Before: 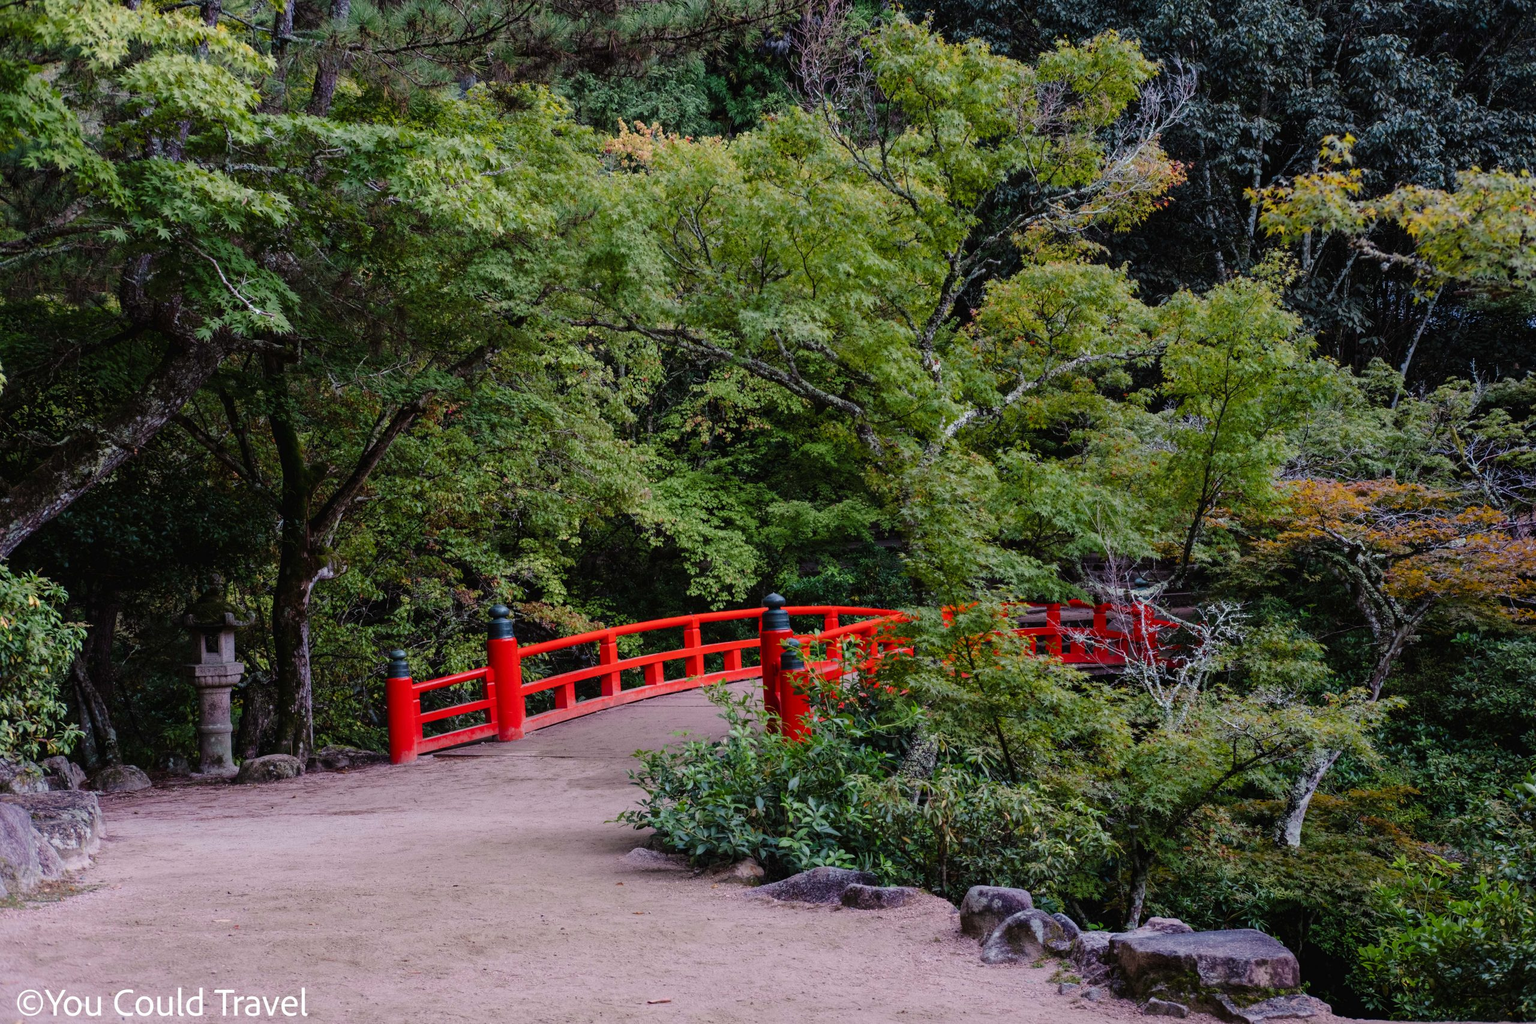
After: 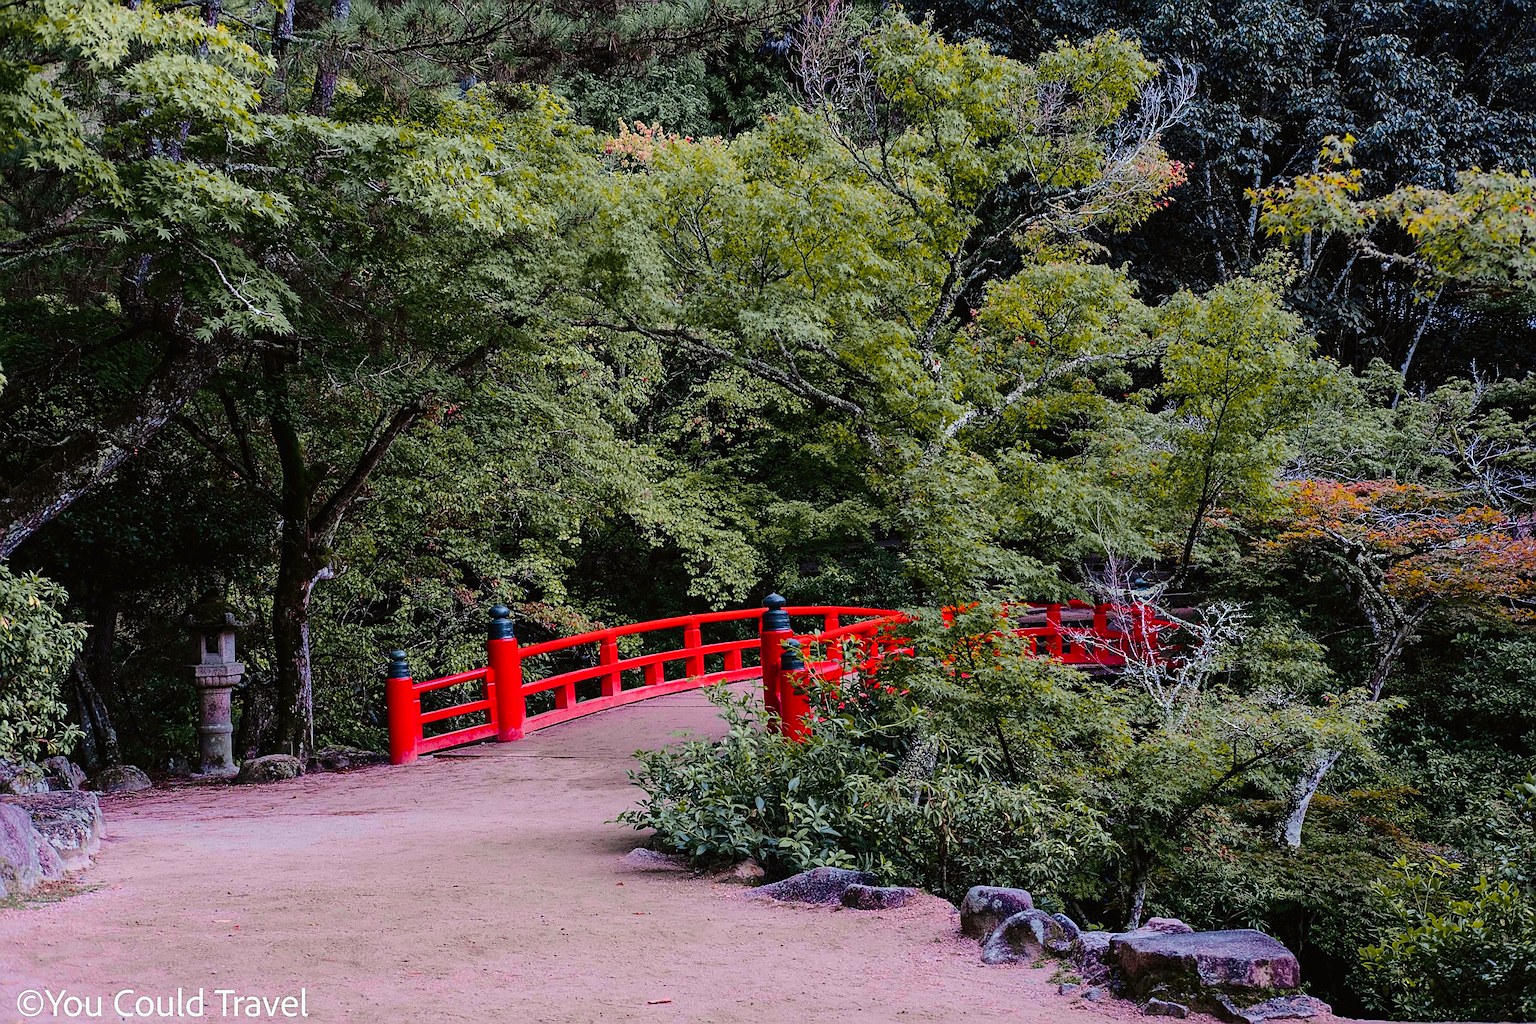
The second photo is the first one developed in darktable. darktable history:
tone equalizer: edges refinement/feathering 500, mask exposure compensation -1.57 EV, preserve details no
sharpen: radius 1.417, amount 1.233, threshold 0.797
tone curve: curves: ch0 [(0, 0) (0.23, 0.189) (0.486, 0.52) (0.822, 0.825) (0.994, 0.955)]; ch1 [(0, 0) (0.226, 0.261) (0.379, 0.442) (0.469, 0.468) (0.495, 0.498) (0.514, 0.509) (0.561, 0.603) (0.59, 0.656) (1, 1)]; ch2 [(0, 0) (0.269, 0.299) (0.459, 0.43) (0.498, 0.5) (0.523, 0.52) (0.586, 0.569) (0.635, 0.617) (0.659, 0.681) (0.718, 0.764) (1, 1)], color space Lab, independent channels, preserve colors none
